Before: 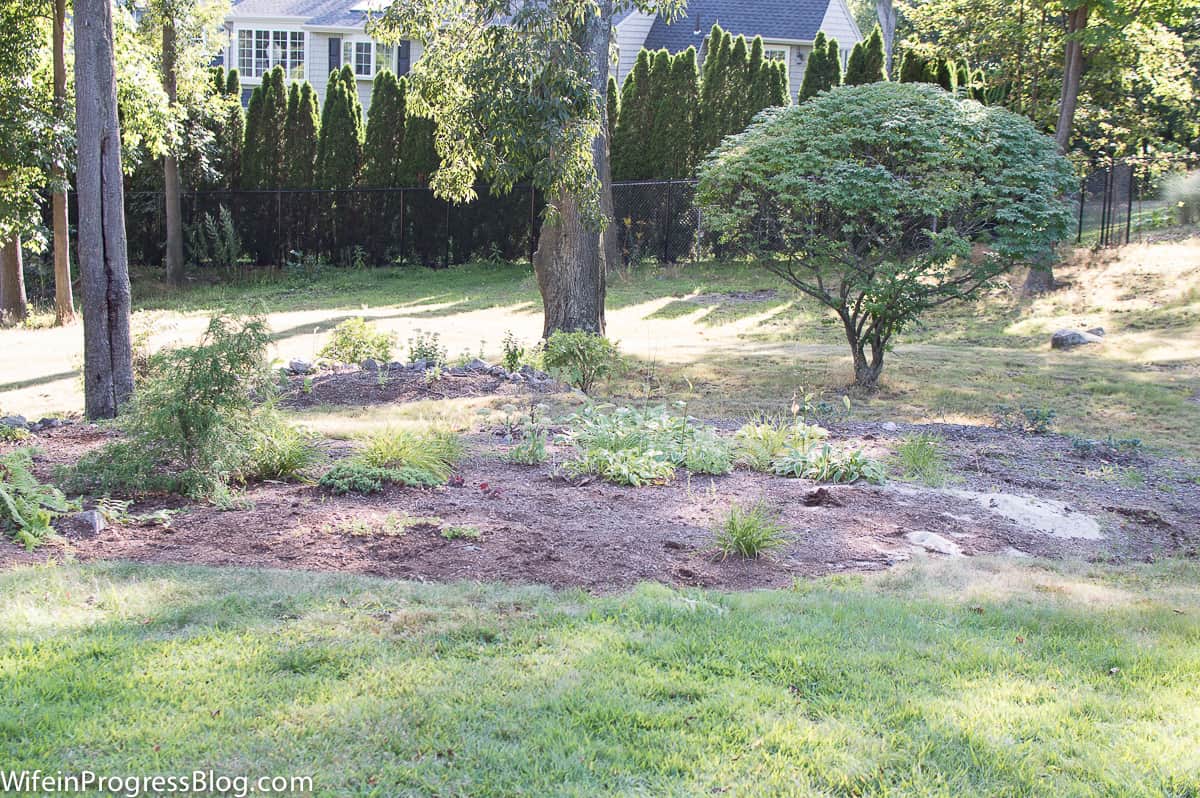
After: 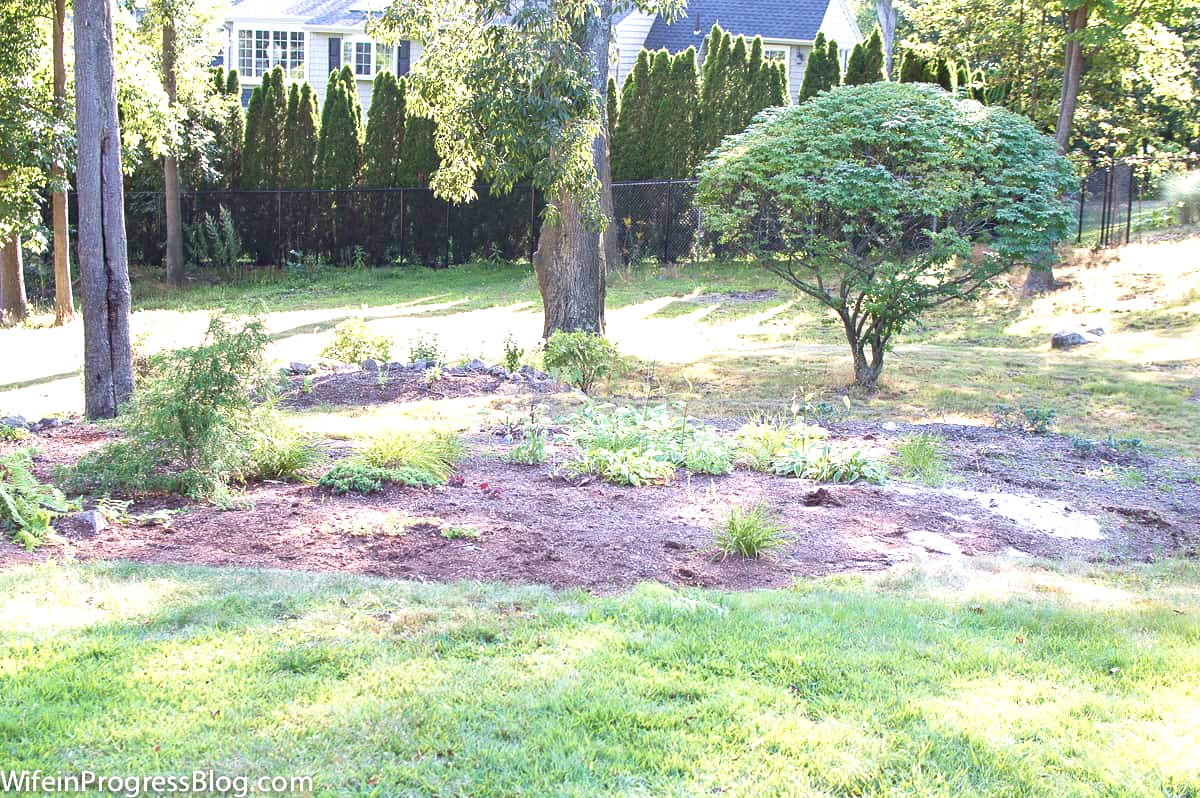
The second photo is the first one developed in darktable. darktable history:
exposure: exposure 0.661 EV, compensate highlight preservation false
velvia: on, module defaults
